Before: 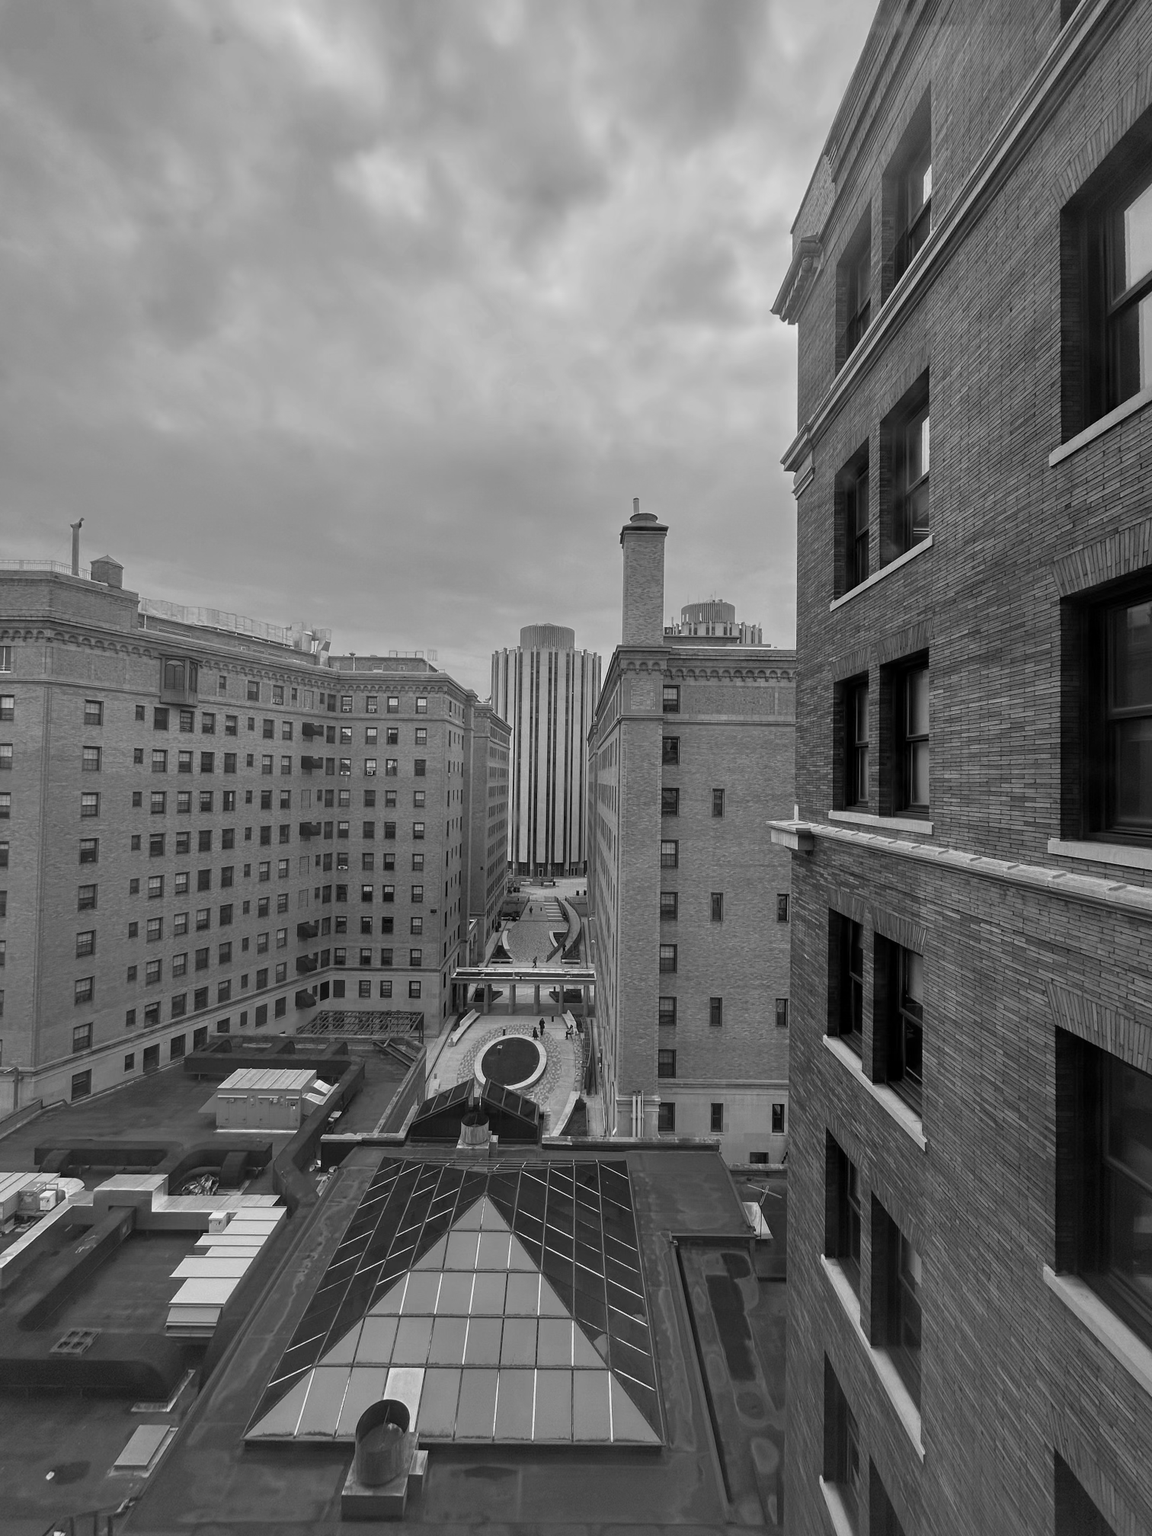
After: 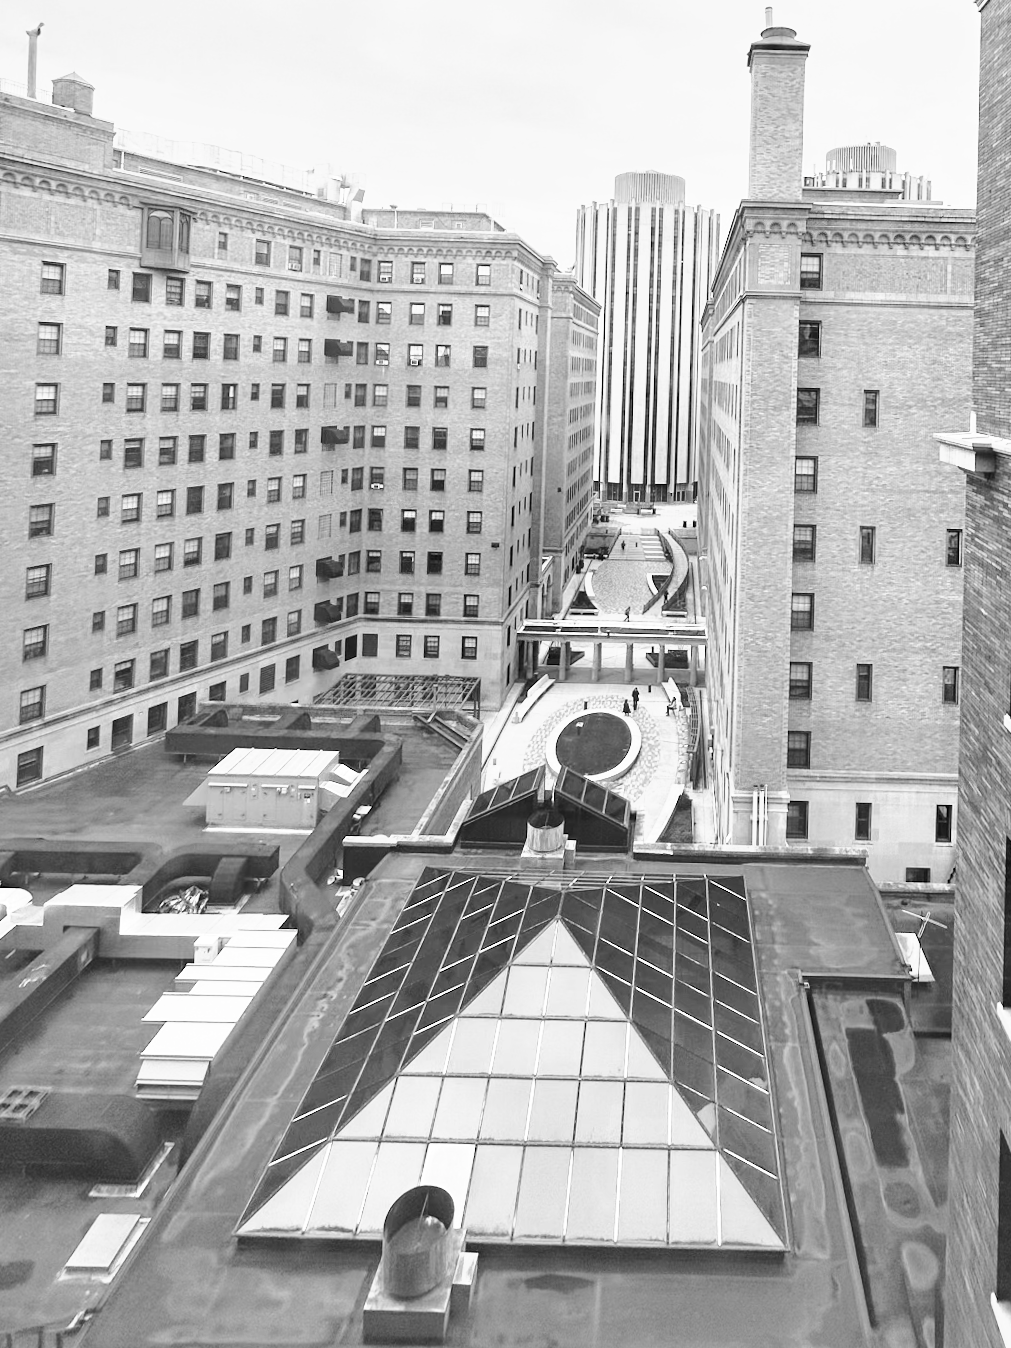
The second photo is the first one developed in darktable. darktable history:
base curve: curves: ch0 [(0, 0) (0.025, 0.046) (0.112, 0.277) (0.467, 0.74) (0.814, 0.929) (1, 0.942)]
exposure: black level correction 0, exposure 0.877 EV, compensate exposure bias true, compensate highlight preservation false
crop and rotate: angle -0.82°, left 3.85%, top 31.828%, right 27.992%
color balance rgb: linear chroma grading › global chroma 9%, perceptual saturation grading › global saturation 36%, perceptual saturation grading › shadows 35%, perceptual brilliance grading › global brilliance 15%, perceptual brilliance grading › shadows -35%, global vibrance 15%
